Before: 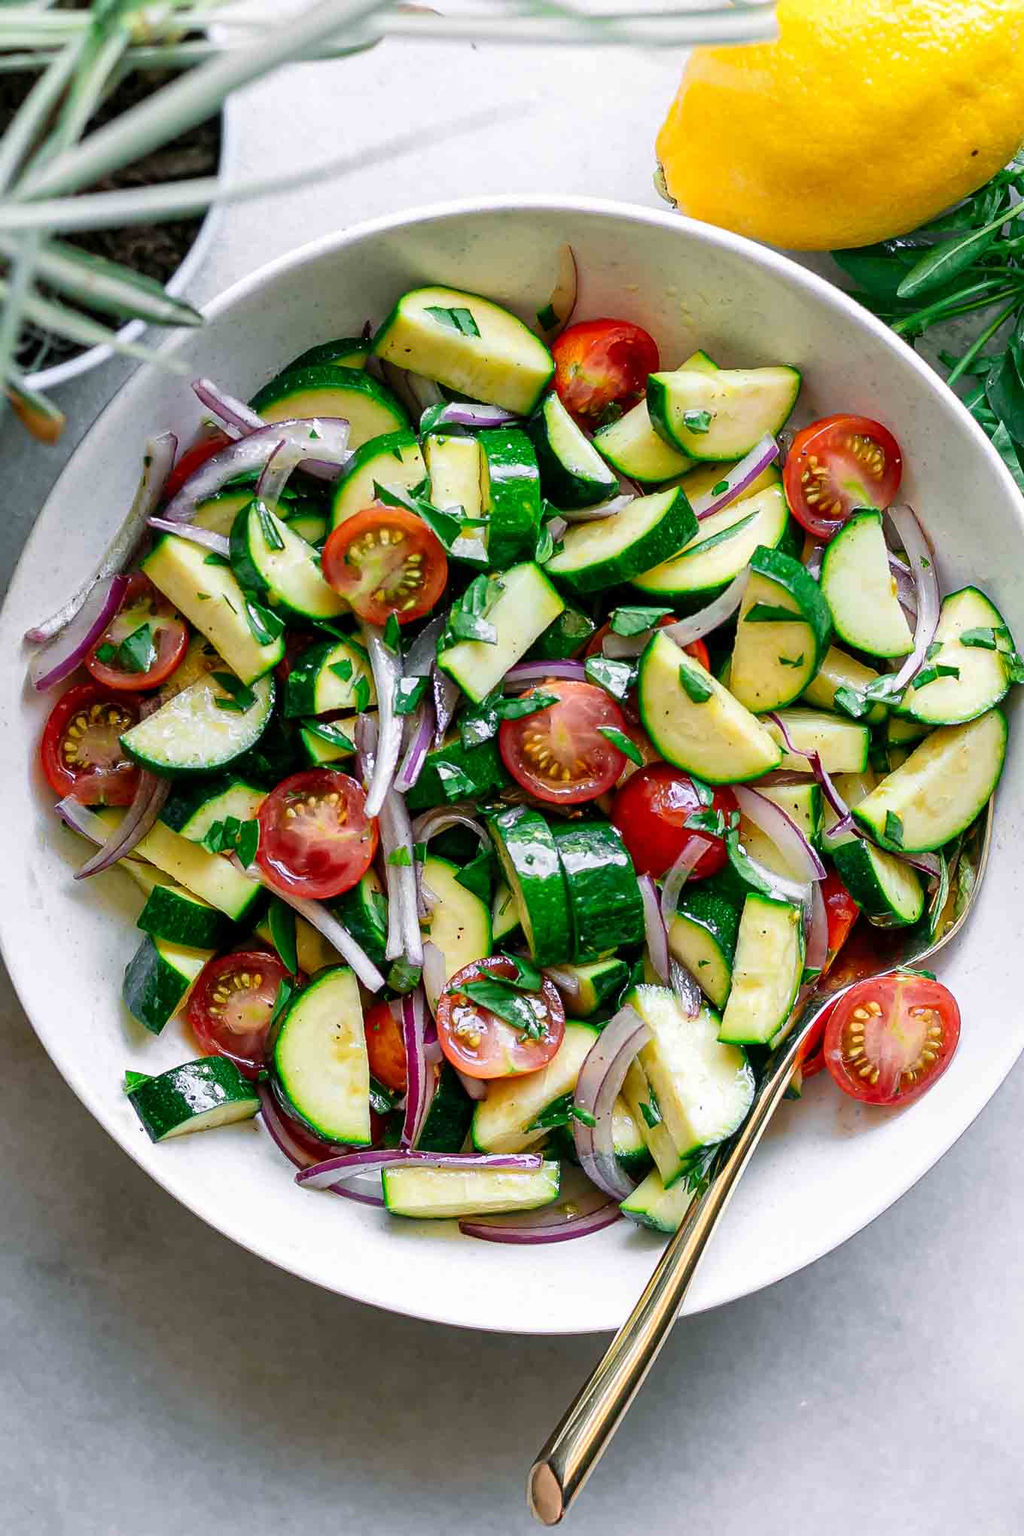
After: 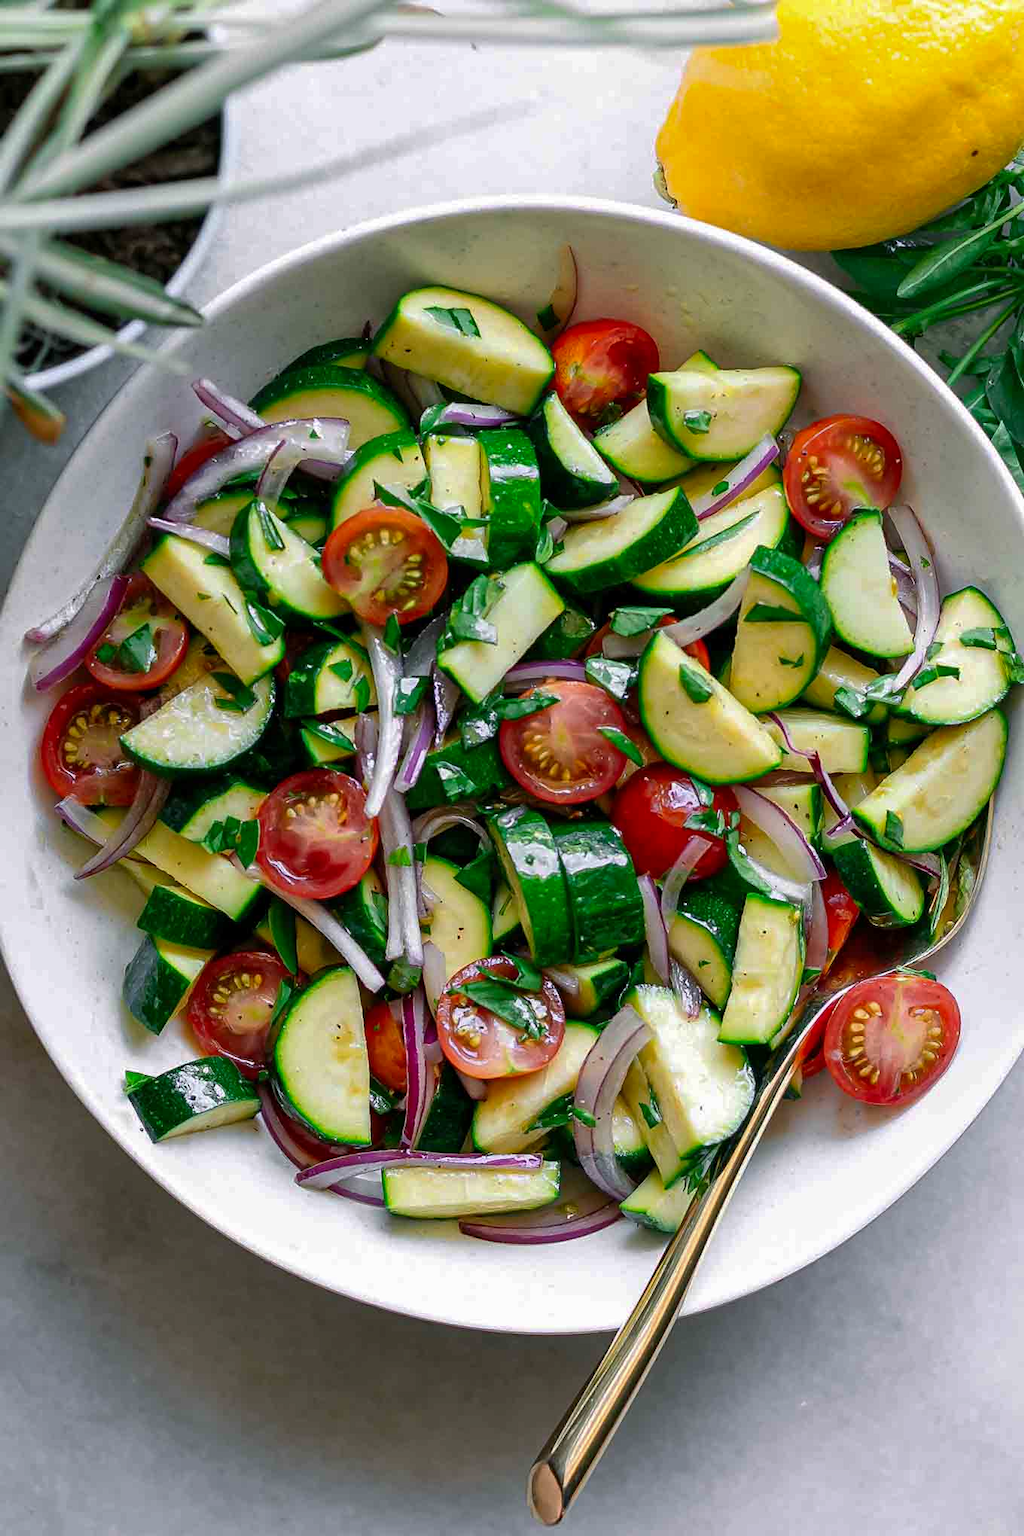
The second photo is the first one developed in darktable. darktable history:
tone curve: curves: ch0 [(0, 0) (0.915, 0.89) (1, 1)], color space Lab, independent channels, preserve colors none
base curve: curves: ch0 [(0, 0) (0.74, 0.67) (1, 1)], preserve colors none
